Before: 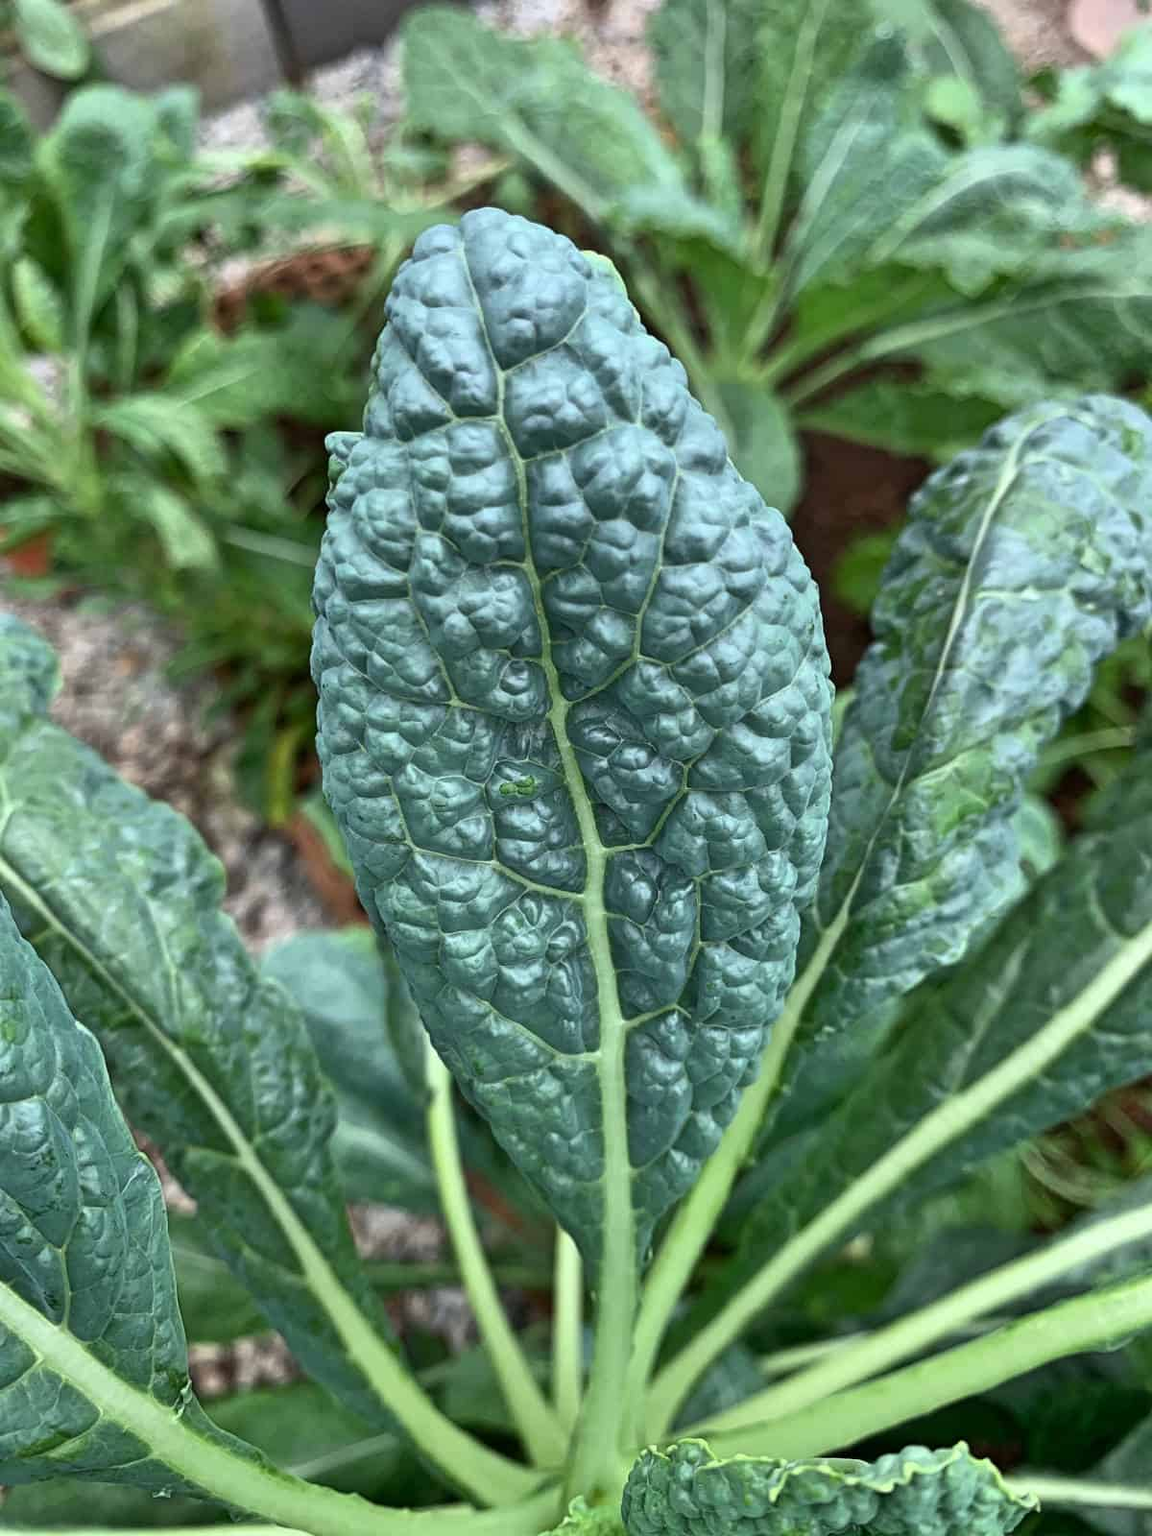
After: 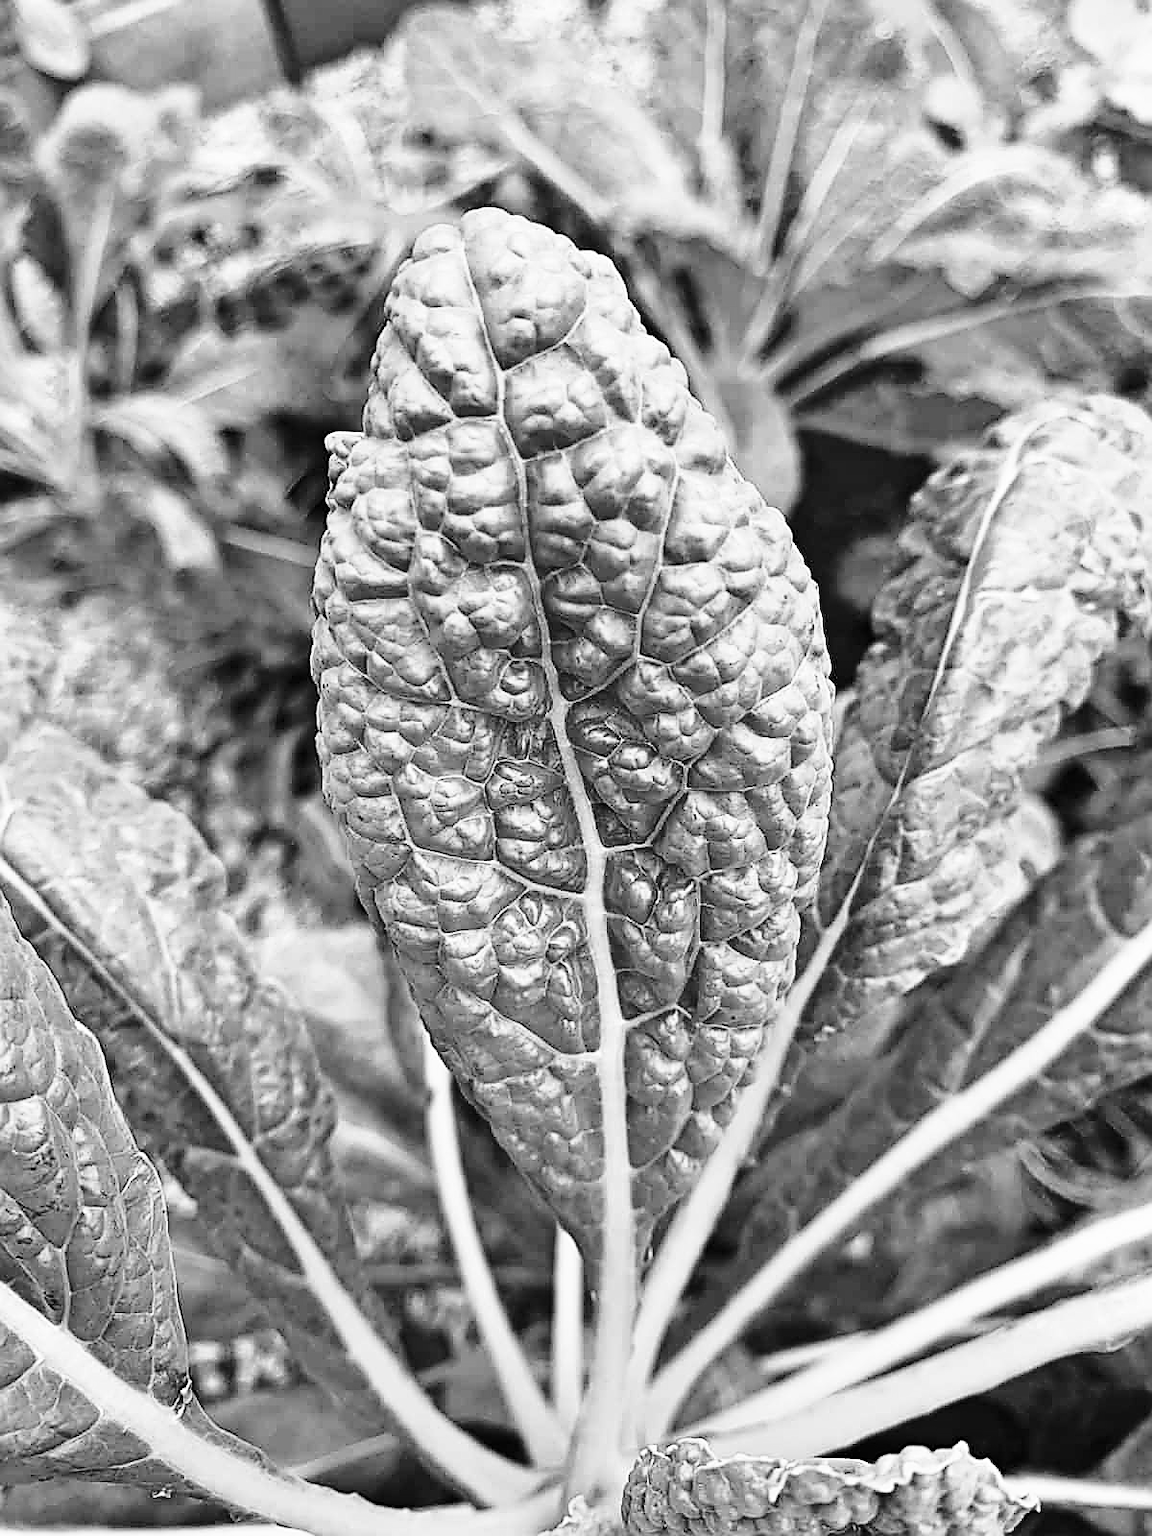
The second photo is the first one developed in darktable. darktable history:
base curve: curves: ch0 [(0, 0) (0.04, 0.03) (0.133, 0.232) (0.448, 0.748) (0.843, 0.968) (1, 1)], preserve colors none
sharpen: radius 1.4, amount 1.25, threshold 0.7
monochrome: on, module defaults
